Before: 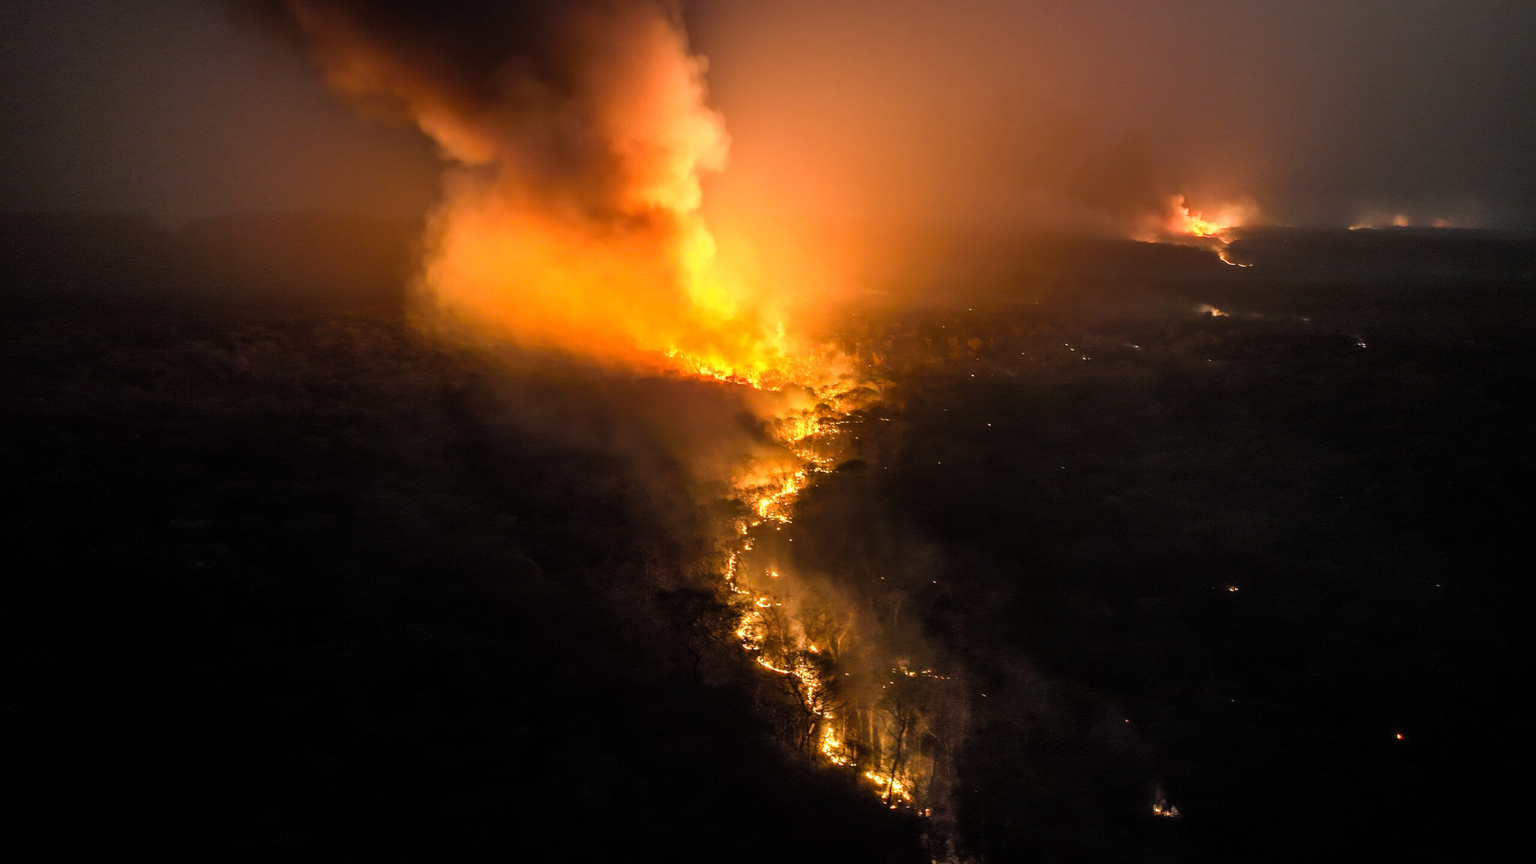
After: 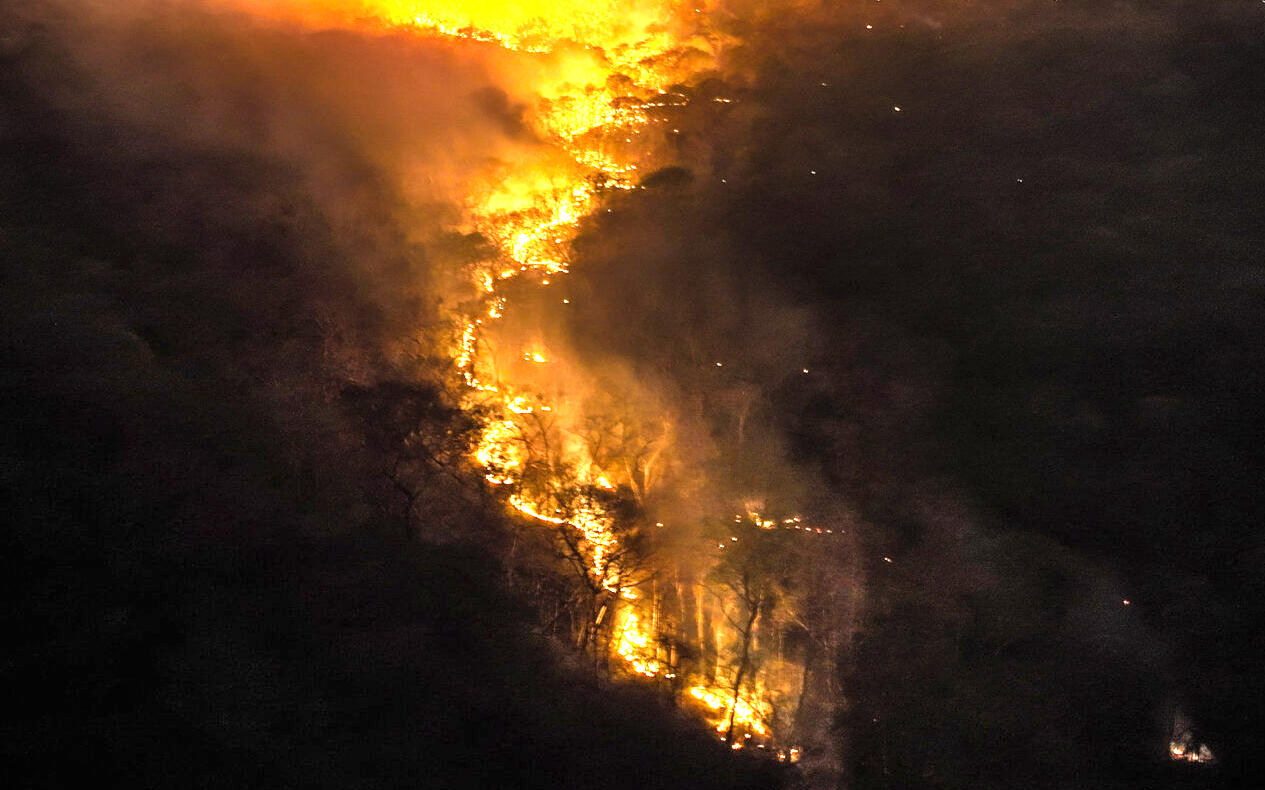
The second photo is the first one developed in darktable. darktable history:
crop: left 29.411%, top 41.652%, right 21.171%, bottom 3.46%
exposure: black level correction 0, exposure 1.516 EV, compensate exposure bias true, compensate highlight preservation false
vignetting: on, module defaults
